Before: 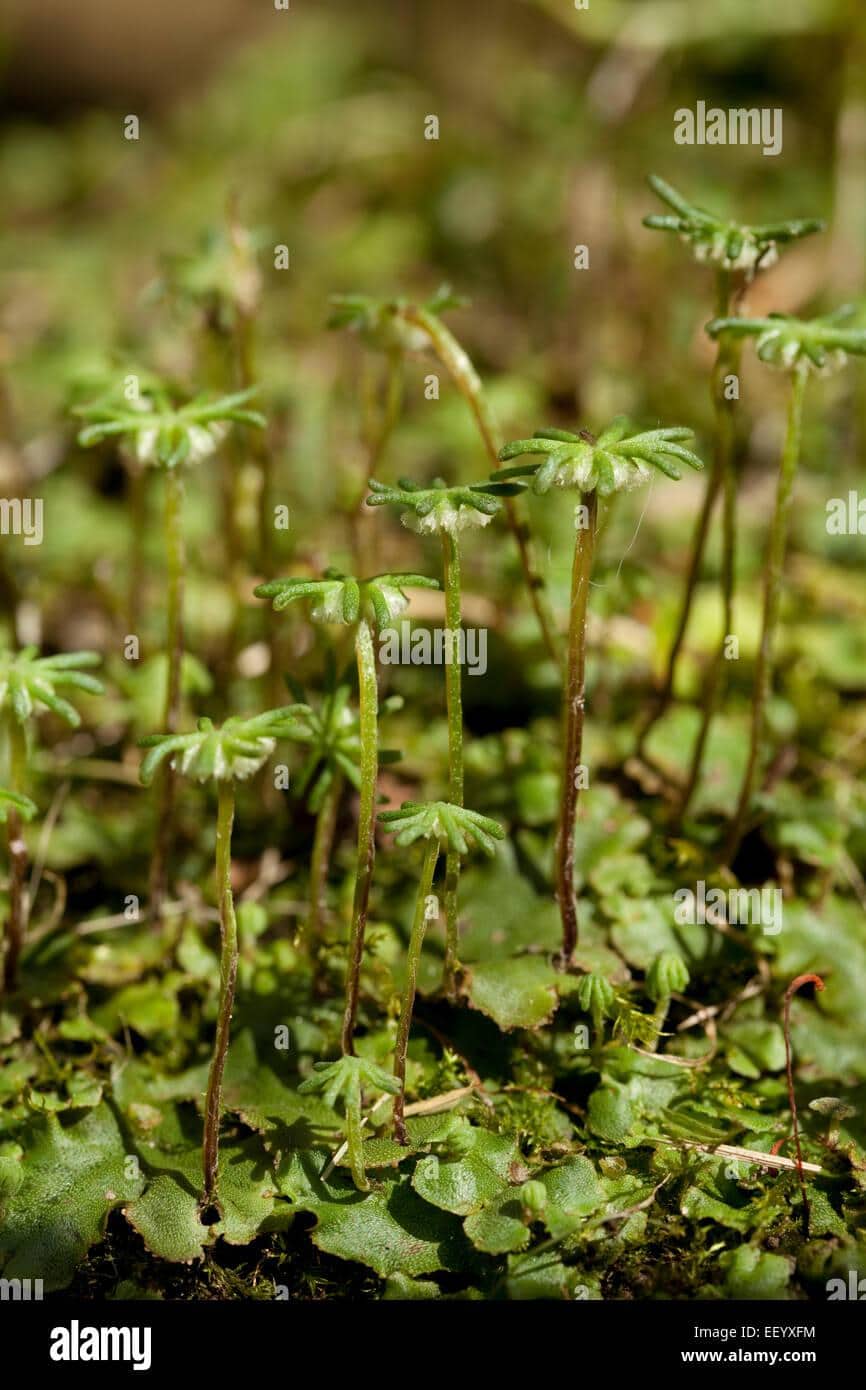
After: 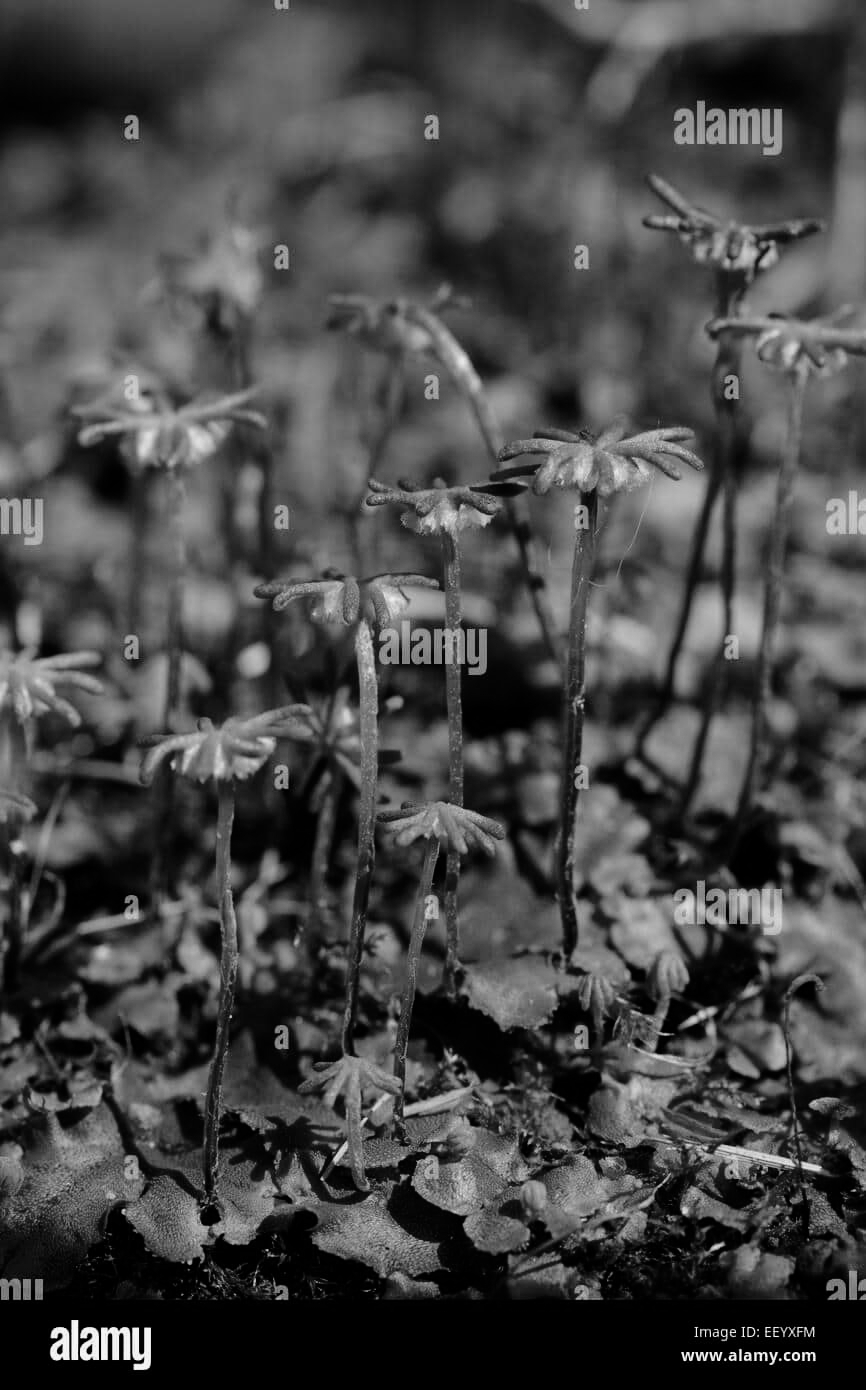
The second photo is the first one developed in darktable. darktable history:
color calibration: output gray [0.246, 0.254, 0.501, 0], gray › normalize channels true, illuminant same as pipeline (D50), adaptation XYZ, x 0.346, y 0.359, gamut compression 0
levels: levels [0, 0.498, 0.996]
fill light: exposure -2 EV, width 8.6
